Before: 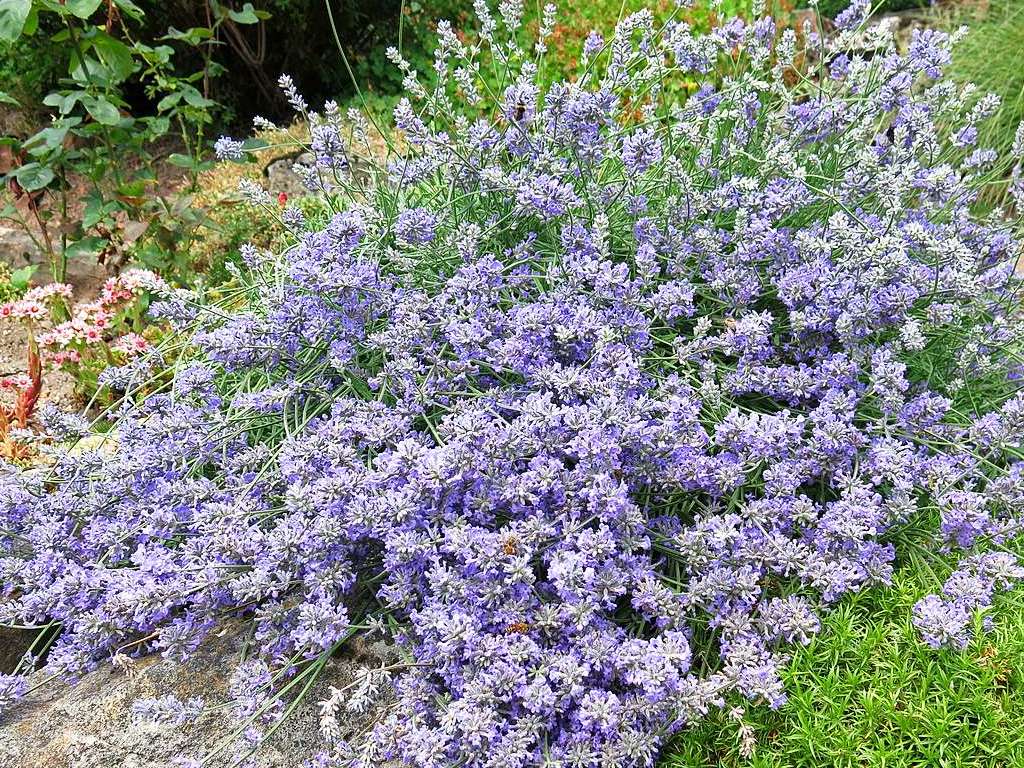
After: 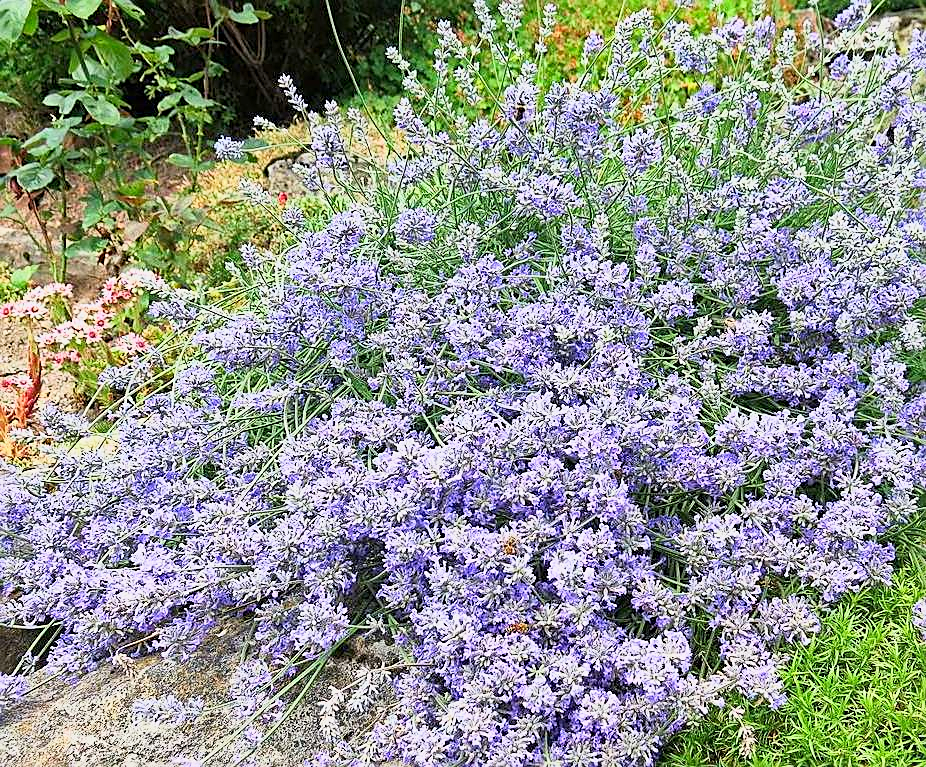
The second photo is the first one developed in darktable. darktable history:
crop: right 9.5%, bottom 0.03%
haze removal: compatibility mode true, adaptive false
base curve: curves: ch0 [(0, 0) (0.088, 0.125) (0.176, 0.251) (0.354, 0.501) (0.613, 0.749) (1, 0.877)]
sharpen: on, module defaults
